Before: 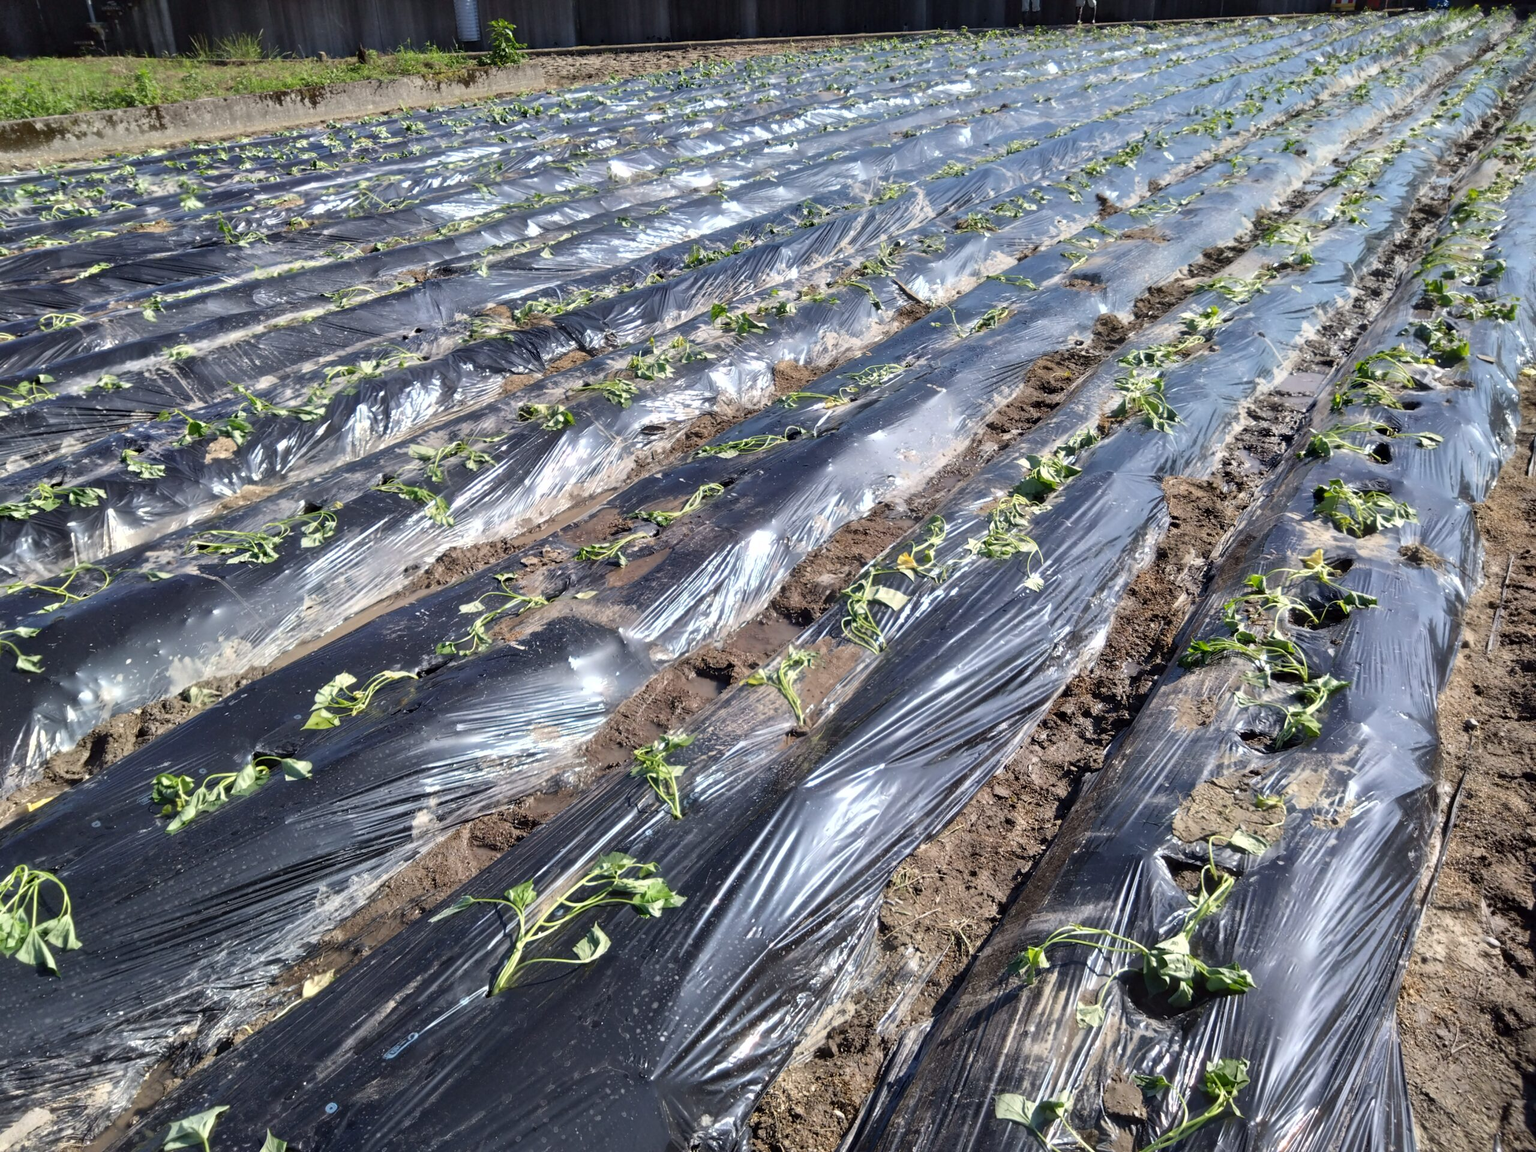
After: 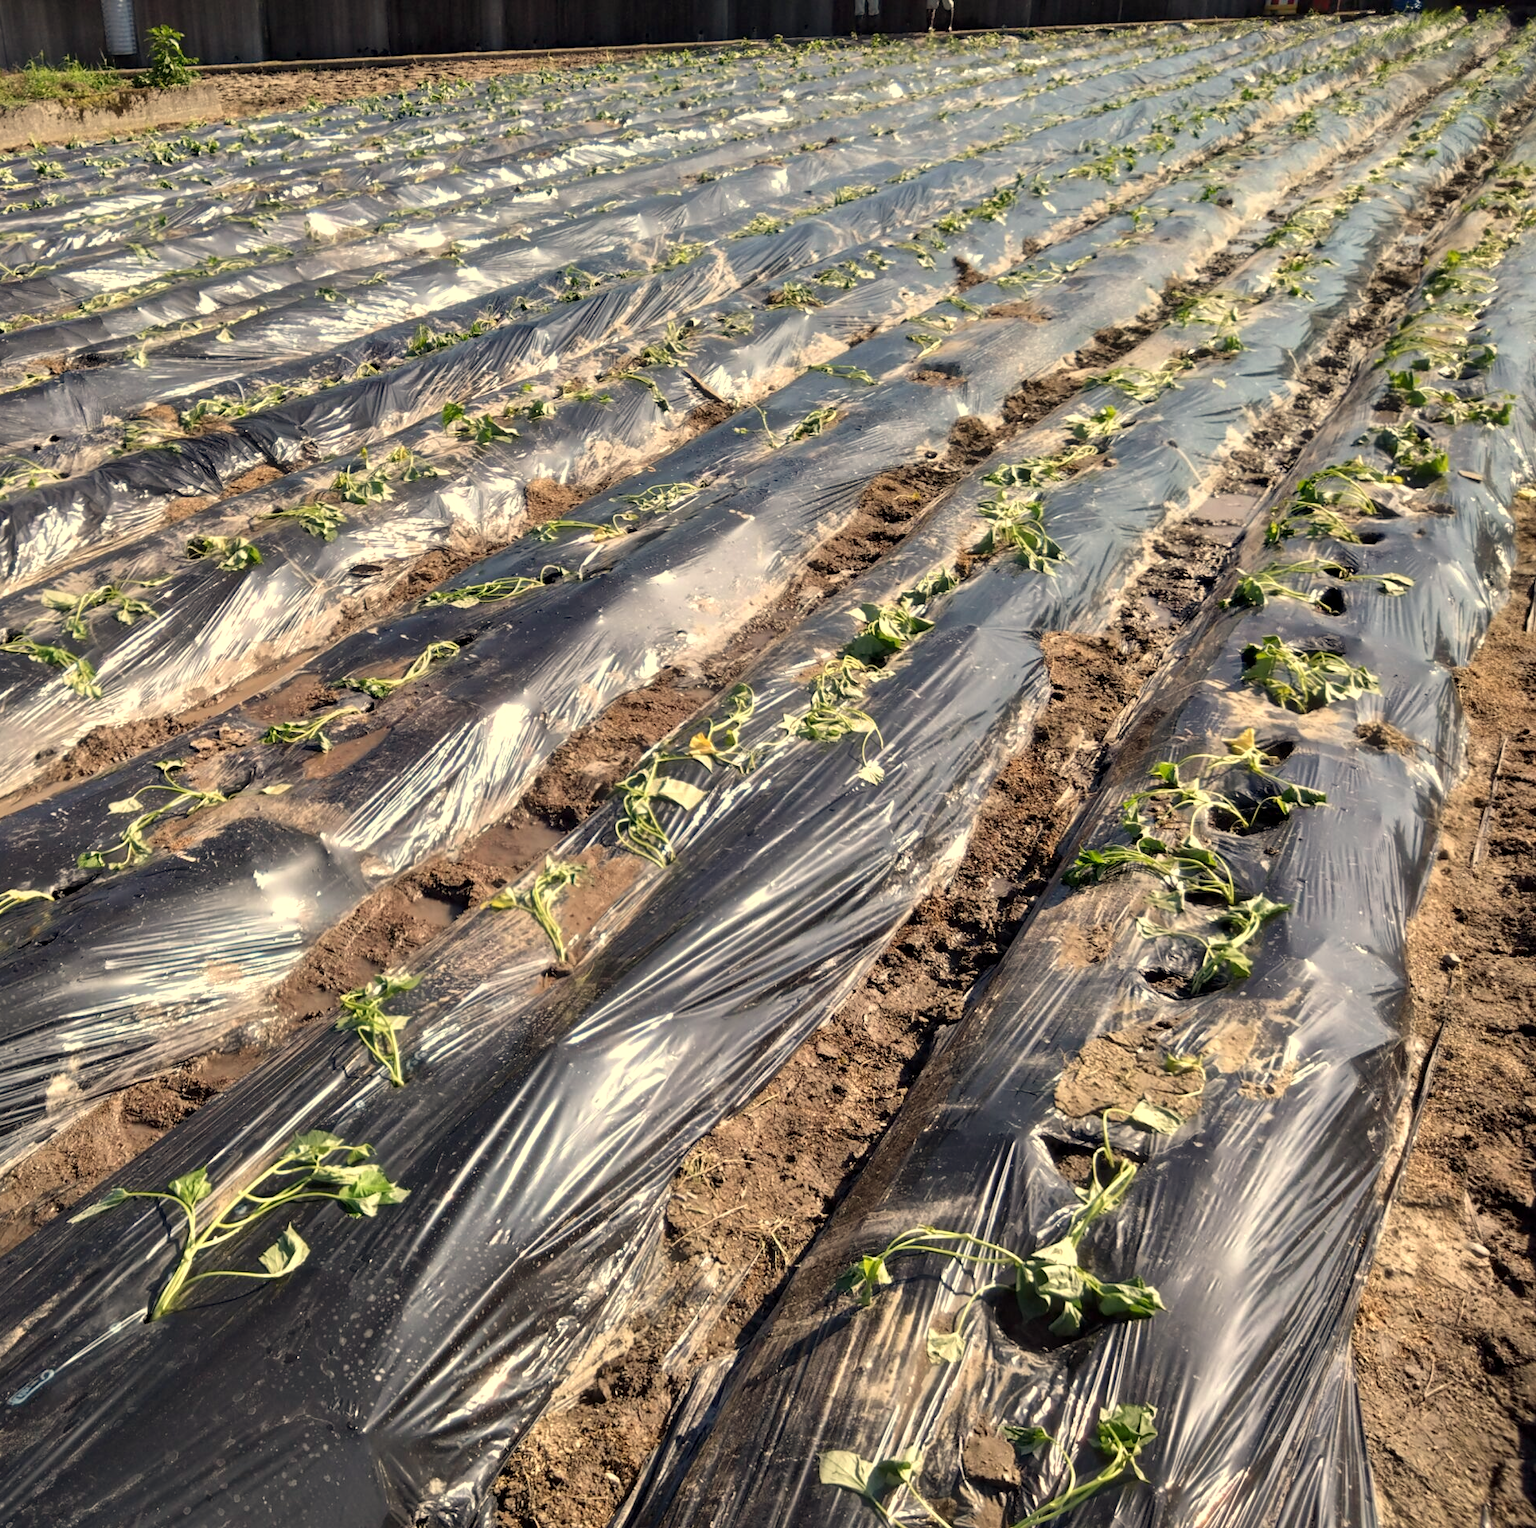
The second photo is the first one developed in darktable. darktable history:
crop and rotate: left 24.6%
white balance: red 1.123, blue 0.83
local contrast: highlights 100%, shadows 100%, detail 120%, midtone range 0.2
